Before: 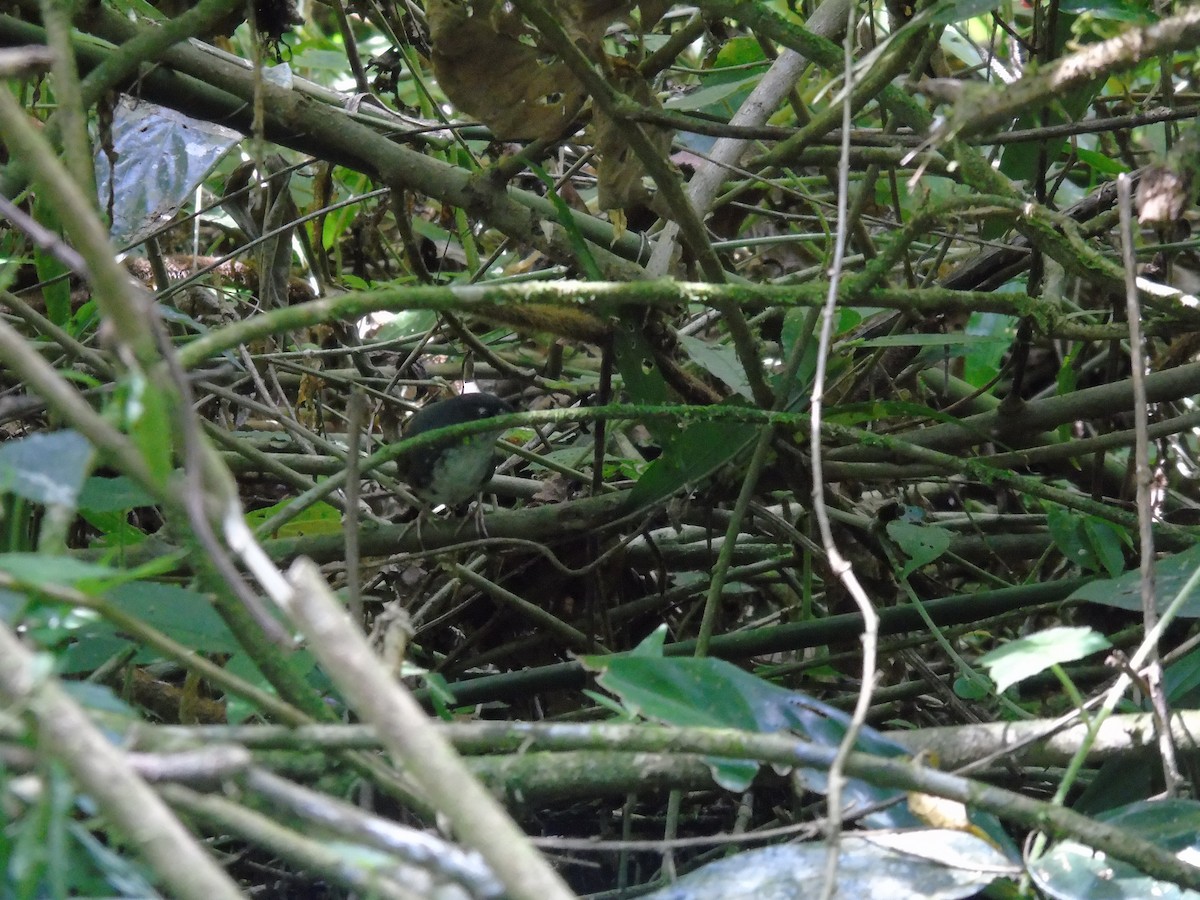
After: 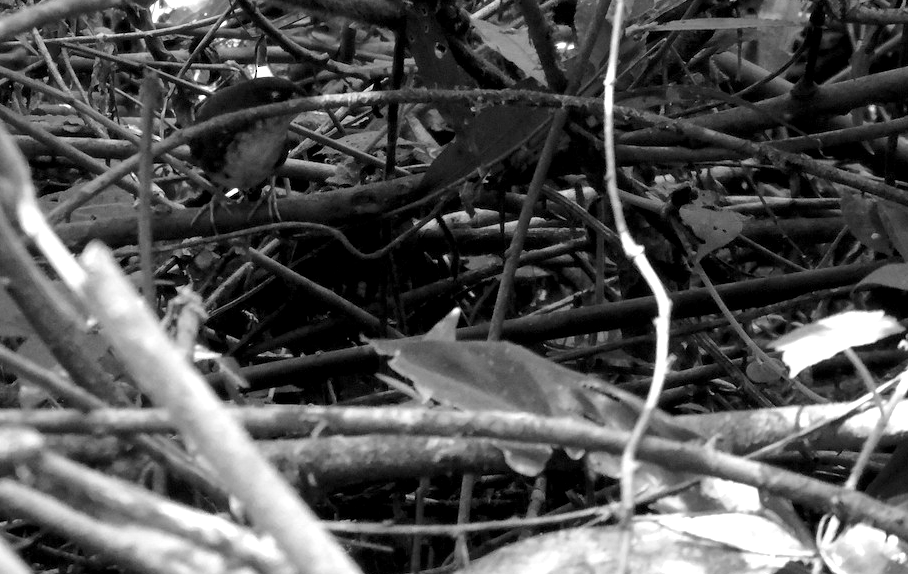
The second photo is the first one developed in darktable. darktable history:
crop and rotate: left 17.299%, top 35.115%, right 7.015%, bottom 1.024%
monochrome: a -6.99, b 35.61, size 1.4
contrast brightness saturation: contrast 0.1, saturation -0.3
color balance rgb: shadows lift › luminance -21.66%, shadows lift › chroma 6.57%, shadows lift › hue 270°, power › chroma 0.68%, power › hue 60°, highlights gain › luminance 6.08%, highlights gain › chroma 1.33%, highlights gain › hue 90°, global offset › luminance -0.87%, perceptual saturation grading › global saturation 26.86%, perceptual saturation grading › highlights -28.39%, perceptual saturation grading › mid-tones 15.22%, perceptual saturation grading › shadows 33.98%, perceptual brilliance grading › highlights 10%, perceptual brilliance grading › mid-tones 5%
color correction: highlights a* -8, highlights b* 3.1
